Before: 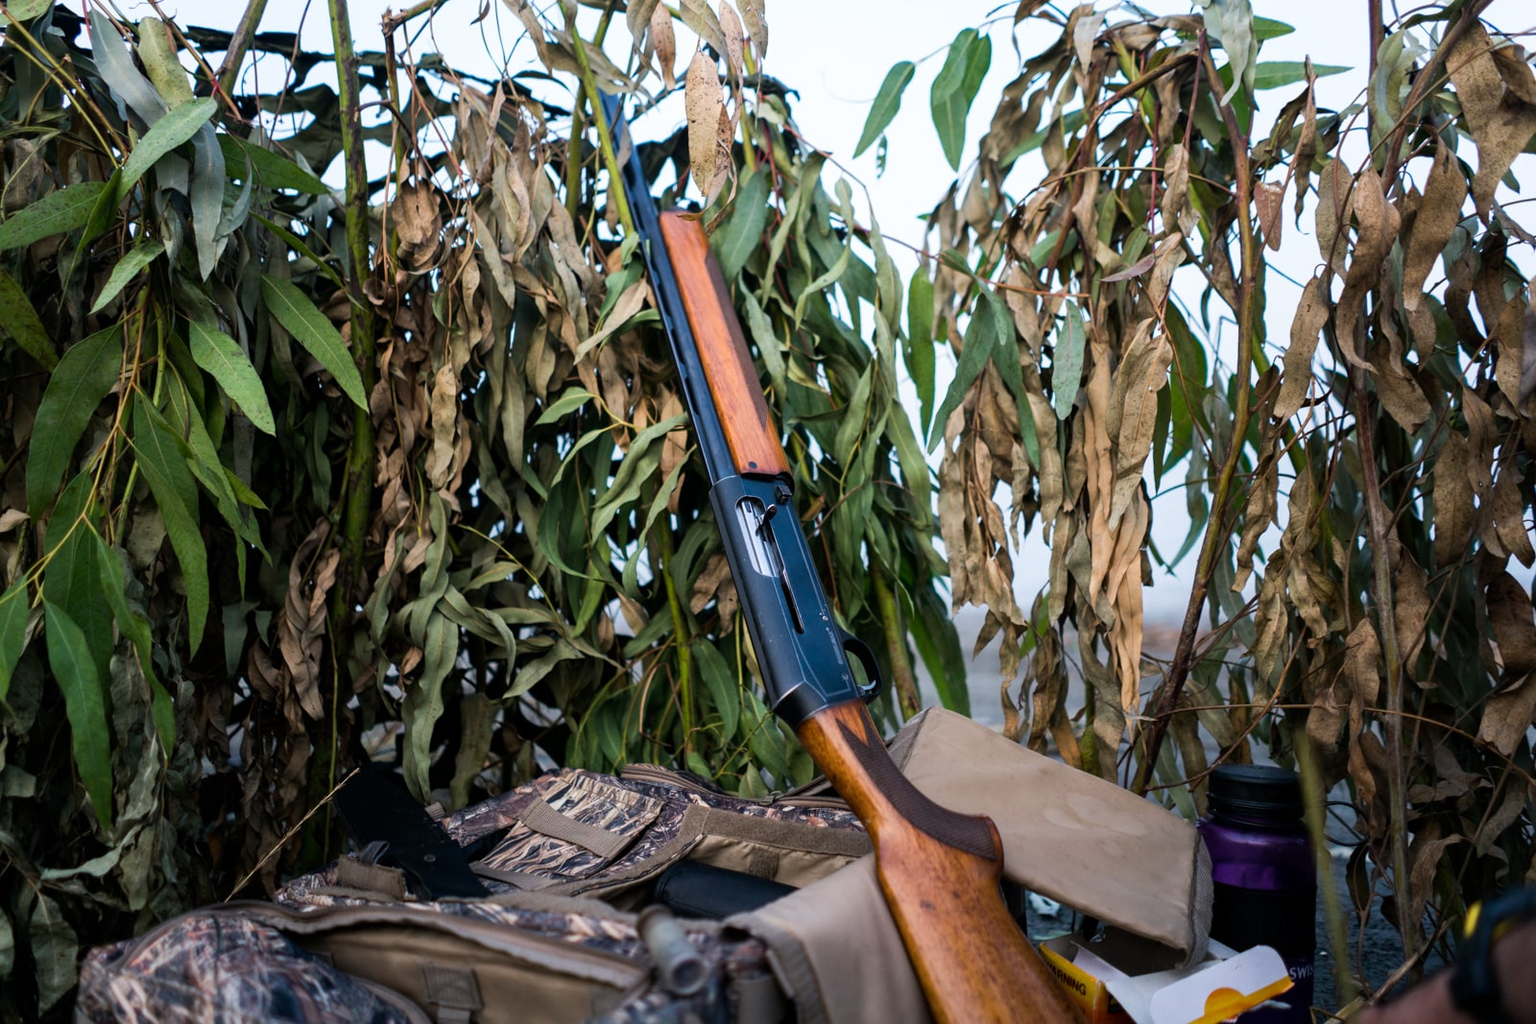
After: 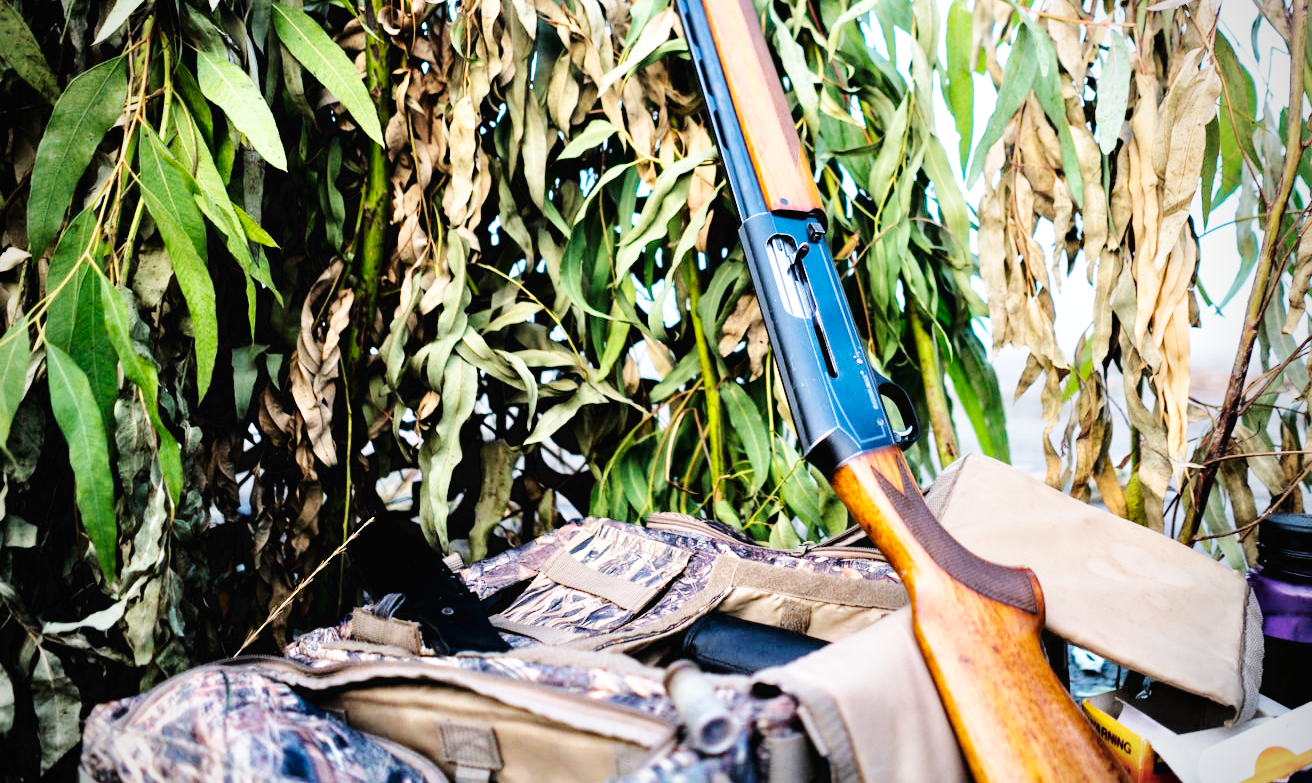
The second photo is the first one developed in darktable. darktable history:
tone equalizer: -7 EV 0.15 EV, -6 EV 0.6 EV, -5 EV 1.15 EV, -4 EV 1.33 EV, -3 EV 1.15 EV, -2 EV 0.6 EV, -1 EV 0.15 EV, mask exposure compensation -0.5 EV
vignetting: on, module defaults
base curve: curves: ch0 [(0, 0.003) (0.001, 0.002) (0.006, 0.004) (0.02, 0.022) (0.048, 0.086) (0.094, 0.234) (0.162, 0.431) (0.258, 0.629) (0.385, 0.8) (0.548, 0.918) (0.751, 0.988) (1, 1)], preserve colors none
crop: top 26.531%, right 17.959%
